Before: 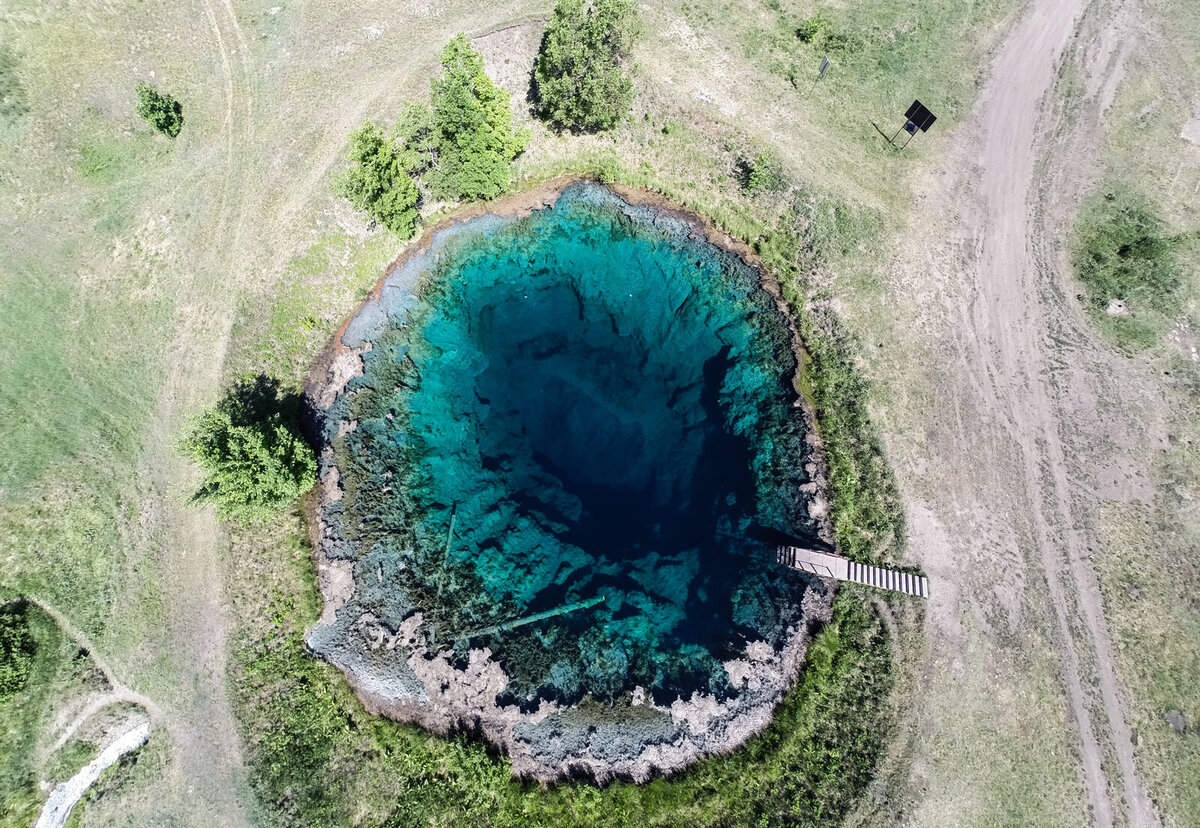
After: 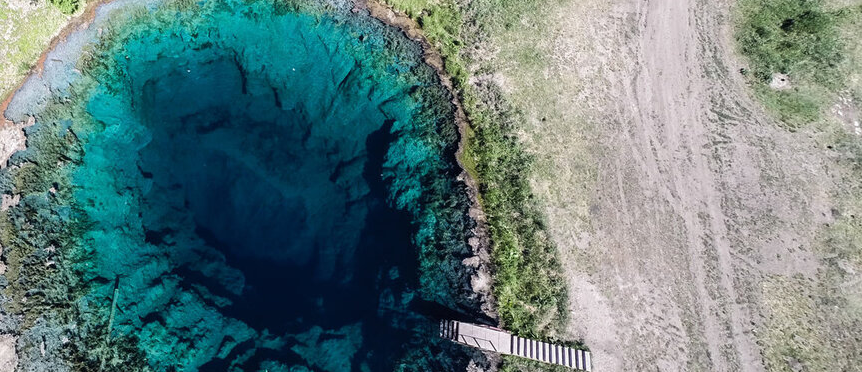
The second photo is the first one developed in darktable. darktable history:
crop and rotate: left 28.09%, top 27.434%, bottom 27.52%
